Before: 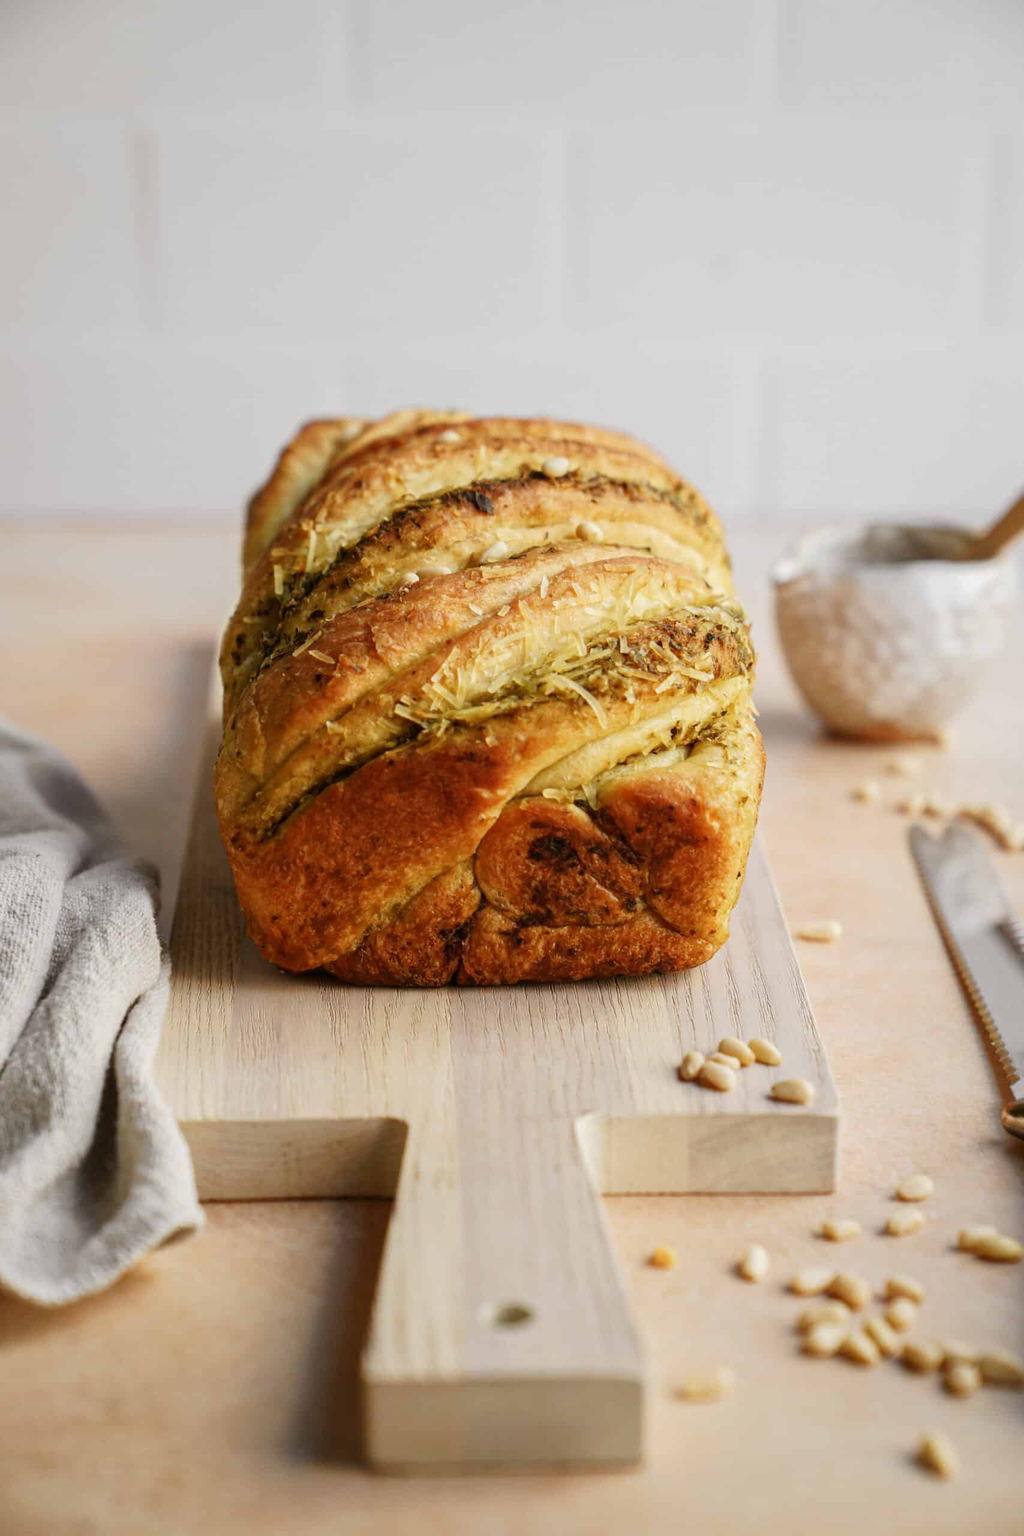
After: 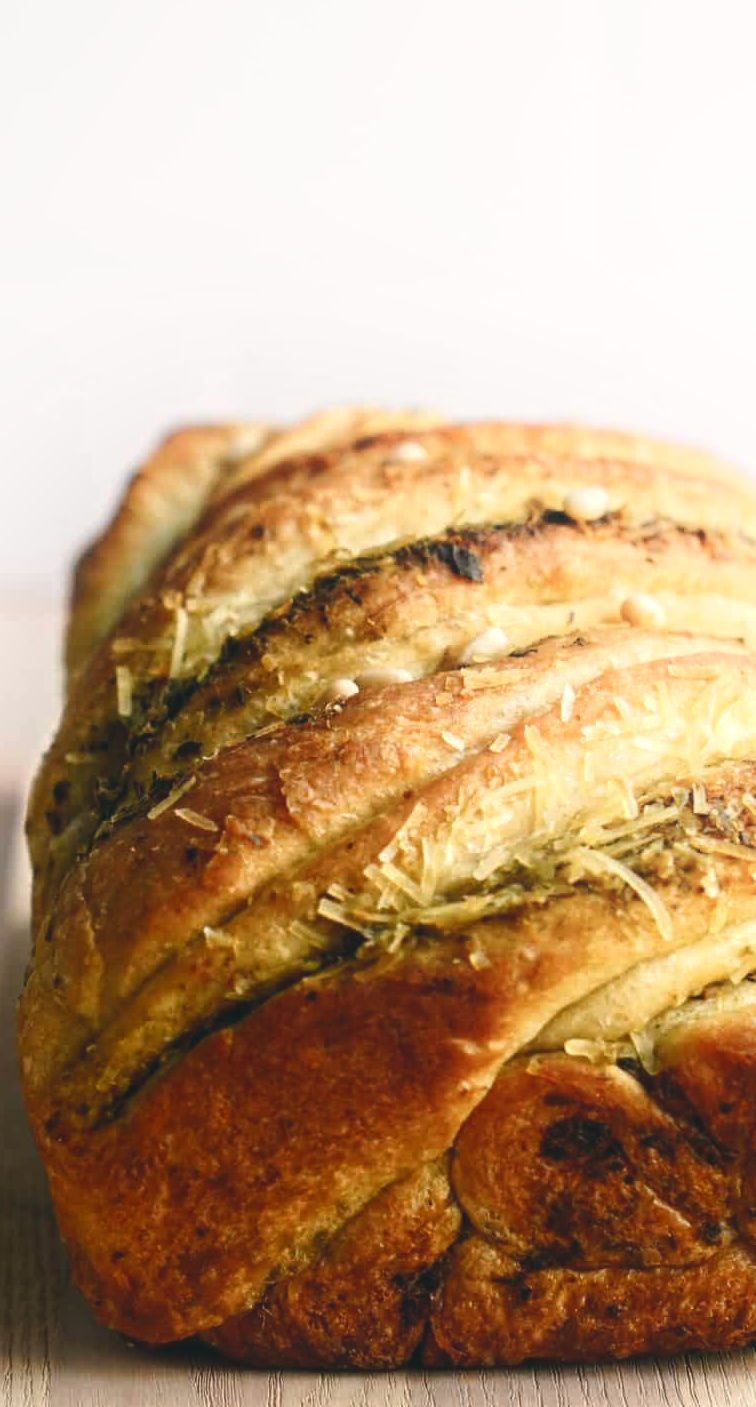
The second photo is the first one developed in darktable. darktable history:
crop: left 19.94%, top 10.757%, right 35.743%, bottom 34.274%
contrast brightness saturation: saturation -0.052
shadows and highlights: shadows -38.64, highlights 62.59, soften with gaussian
color balance rgb: shadows lift › luminance -9.579%, power › luminance -7.84%, power › chroma 1.079%, power › hue 217.53°, highlights gain › chroma 1.582%, highlights gain › hue 57.26°, global offset › luminance 1.532%, perceptual saturation grading › global saturation 20%, perceptual saturation grading › highlights -25.627%, perceptual saturation grading › shadows 24.859%, perceptual brilliance grading › highlights 11.374%
